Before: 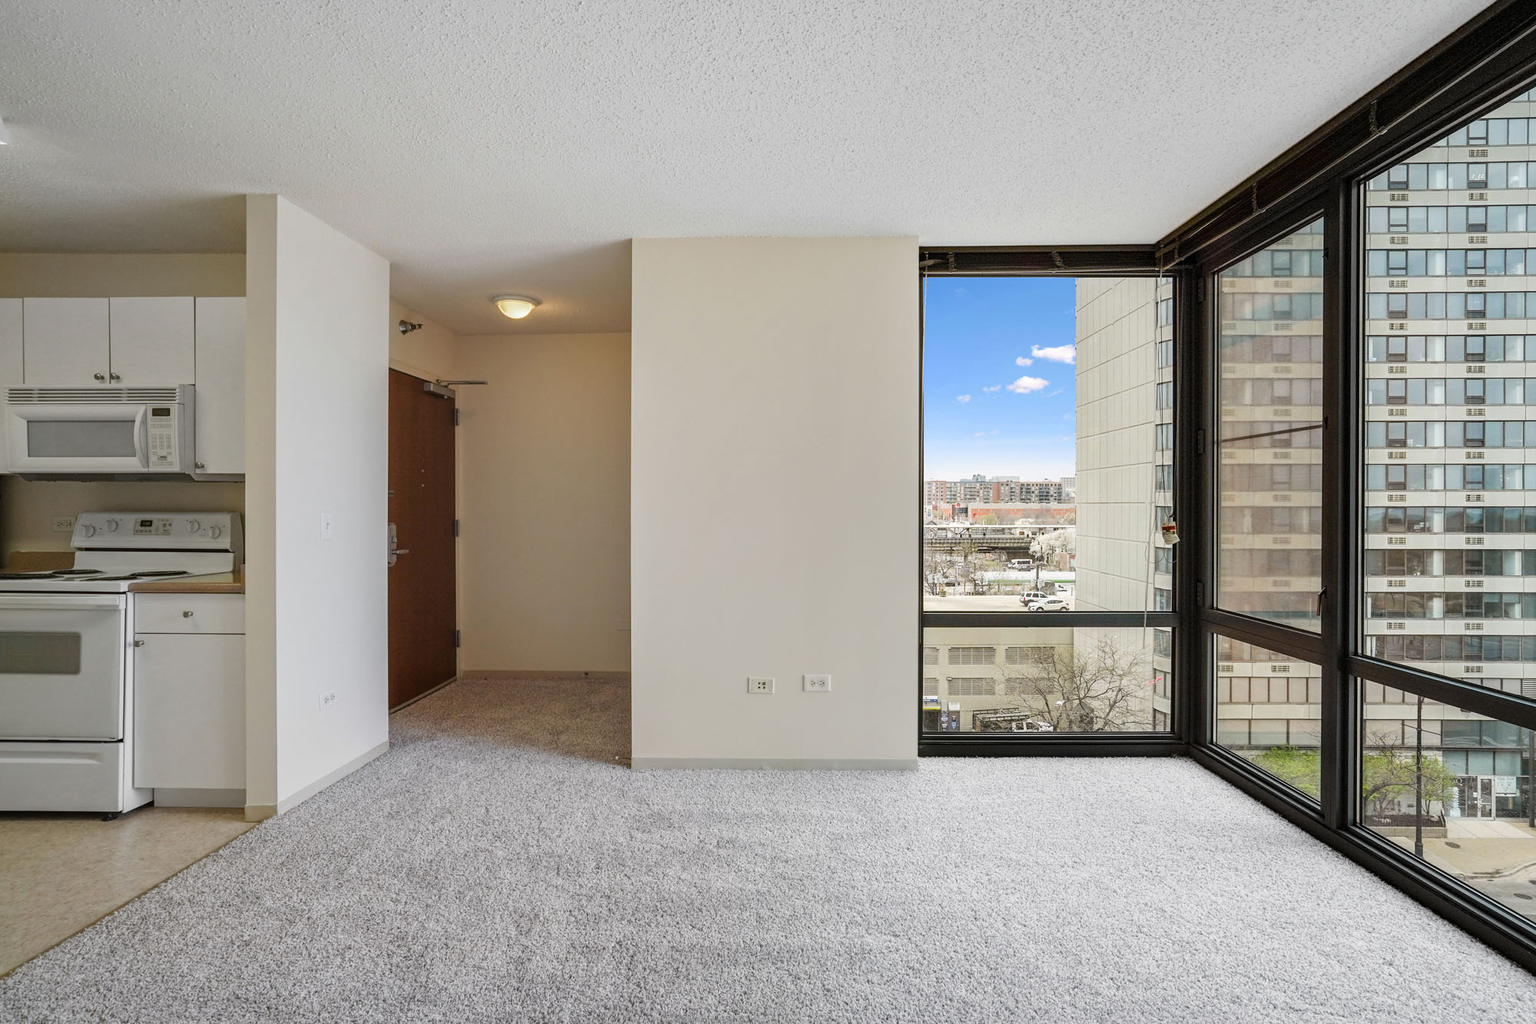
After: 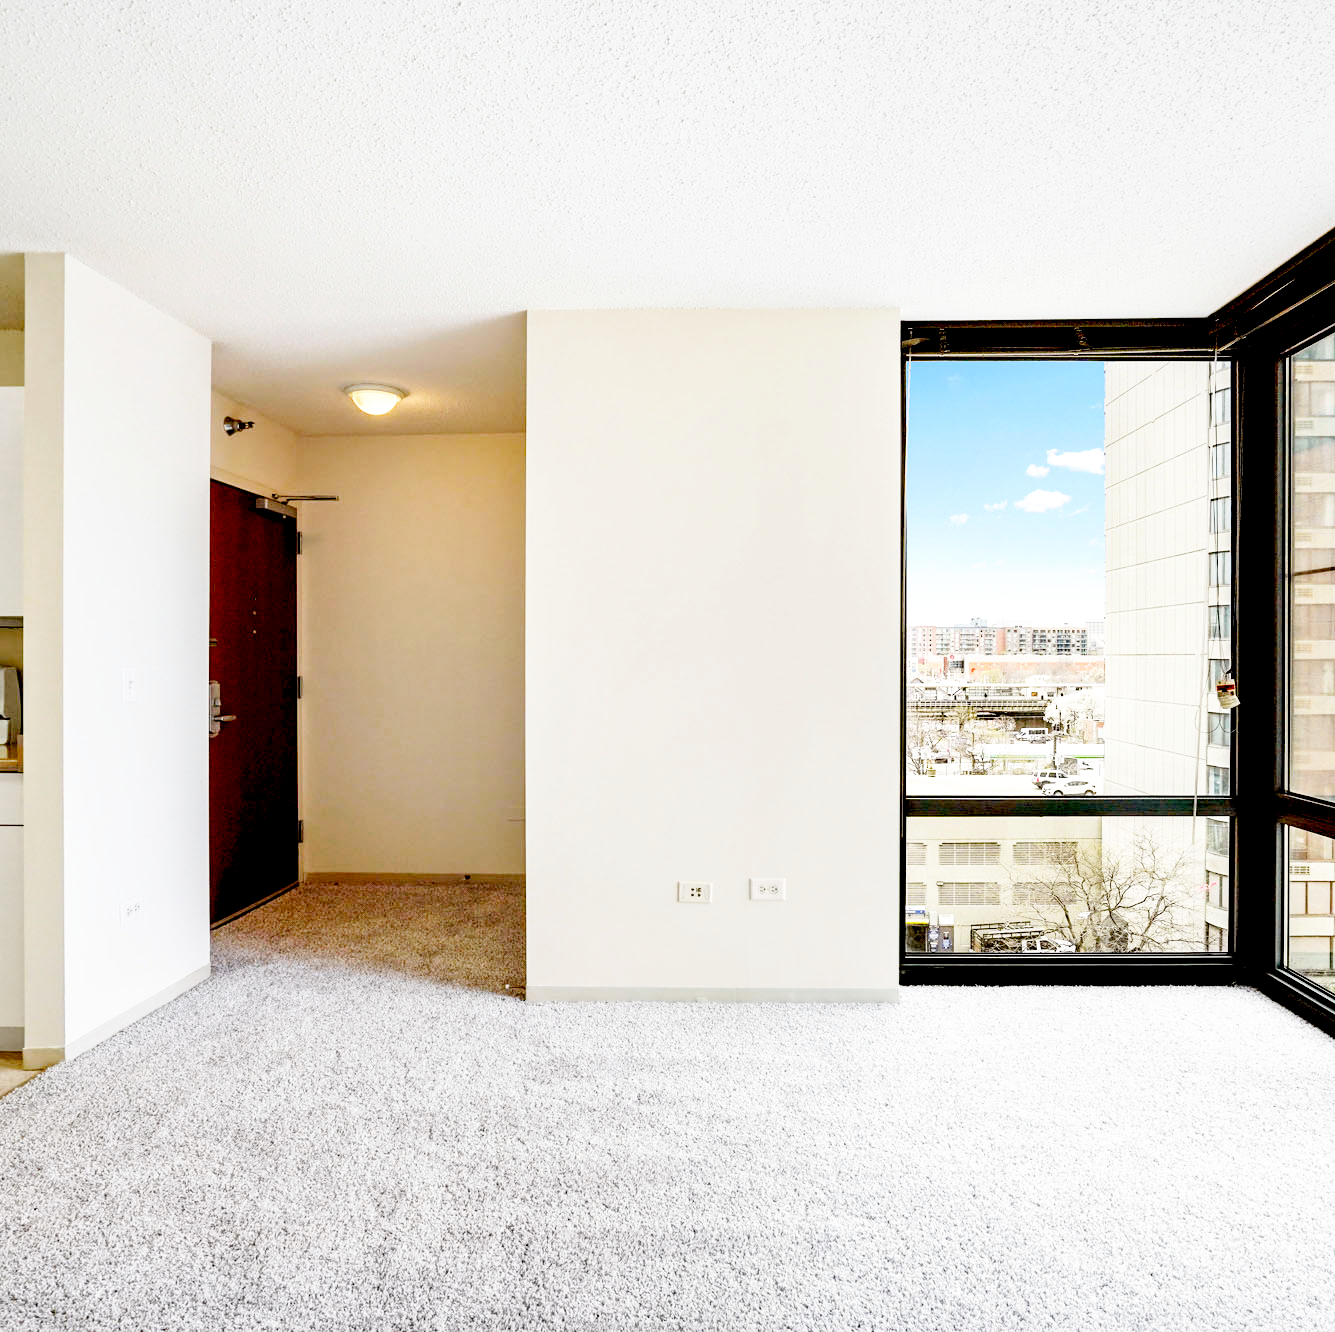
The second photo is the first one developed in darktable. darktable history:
exposure: black level correction 0.032, exposure 0.319 EV, compensate highlight preservation false
base curve: curves: ch0 [(0, 0) (0.005, 0.002) (0.15, 0.3) (0.4, 0.7) (0.75, 0.95) (1, 1)], exposure shift 0.568, preserve colors none
crop and rotate: left 14.837%, right 18.399%
